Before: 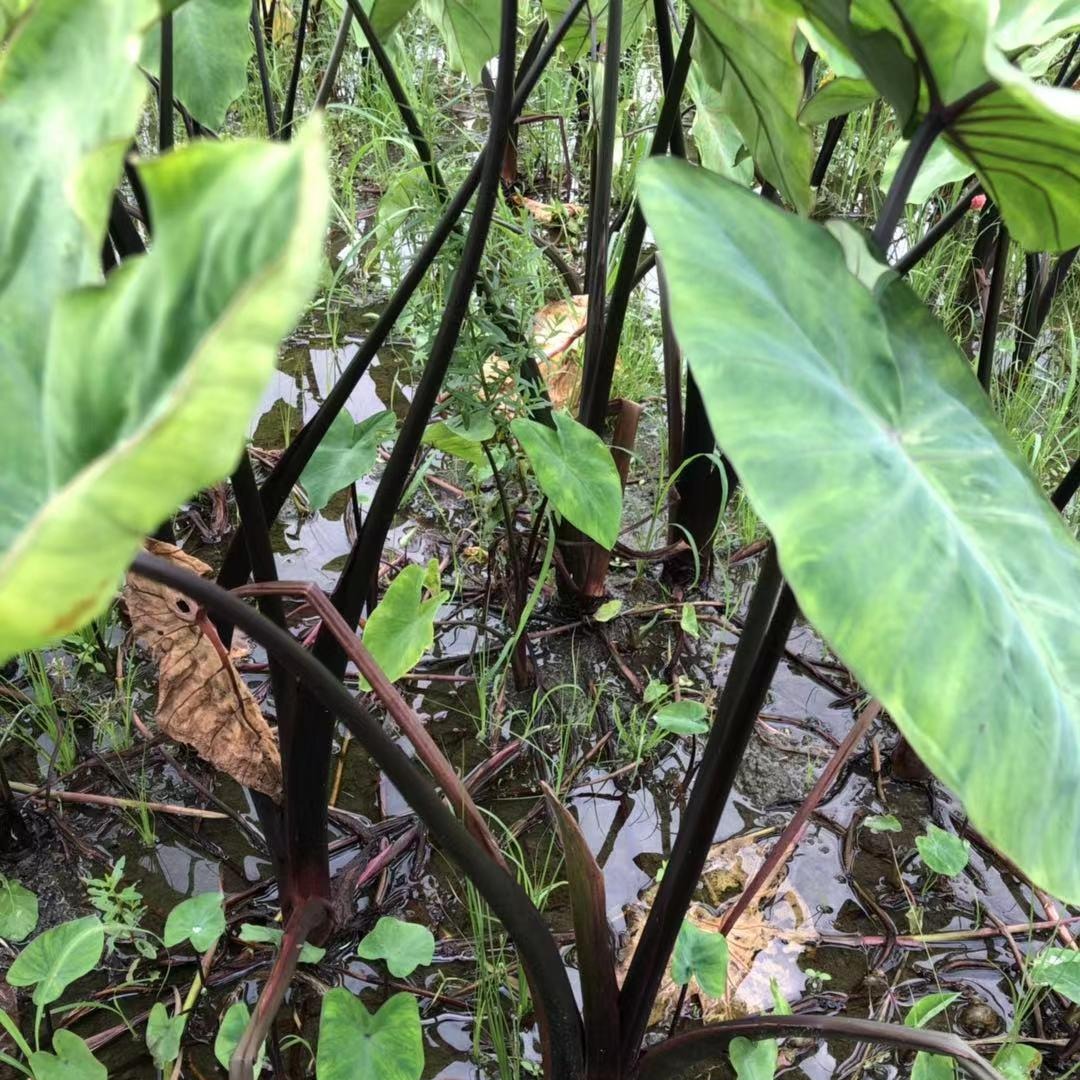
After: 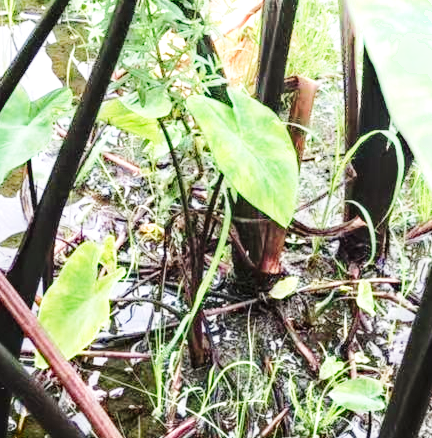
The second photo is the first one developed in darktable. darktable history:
shadows and highlights: shadows -89.46, highlights 90.14, soften with gaussian
crop: left 30.013%, top 29.941%, right 29.909%, bottom 29.498%
base curve: curves: ch0 [(0, 0) (0.028, 0.03) (0.121, 0.232) (0.46, 0.748) (0.859, 0.968) (1, 1)], preserve colors none
haze removal: compatibility mode true, adaptive false
exposure: black level correction -0.001, exposure 0.904 EV, compensate highlight preservation false
local contrast: on, module defaults
